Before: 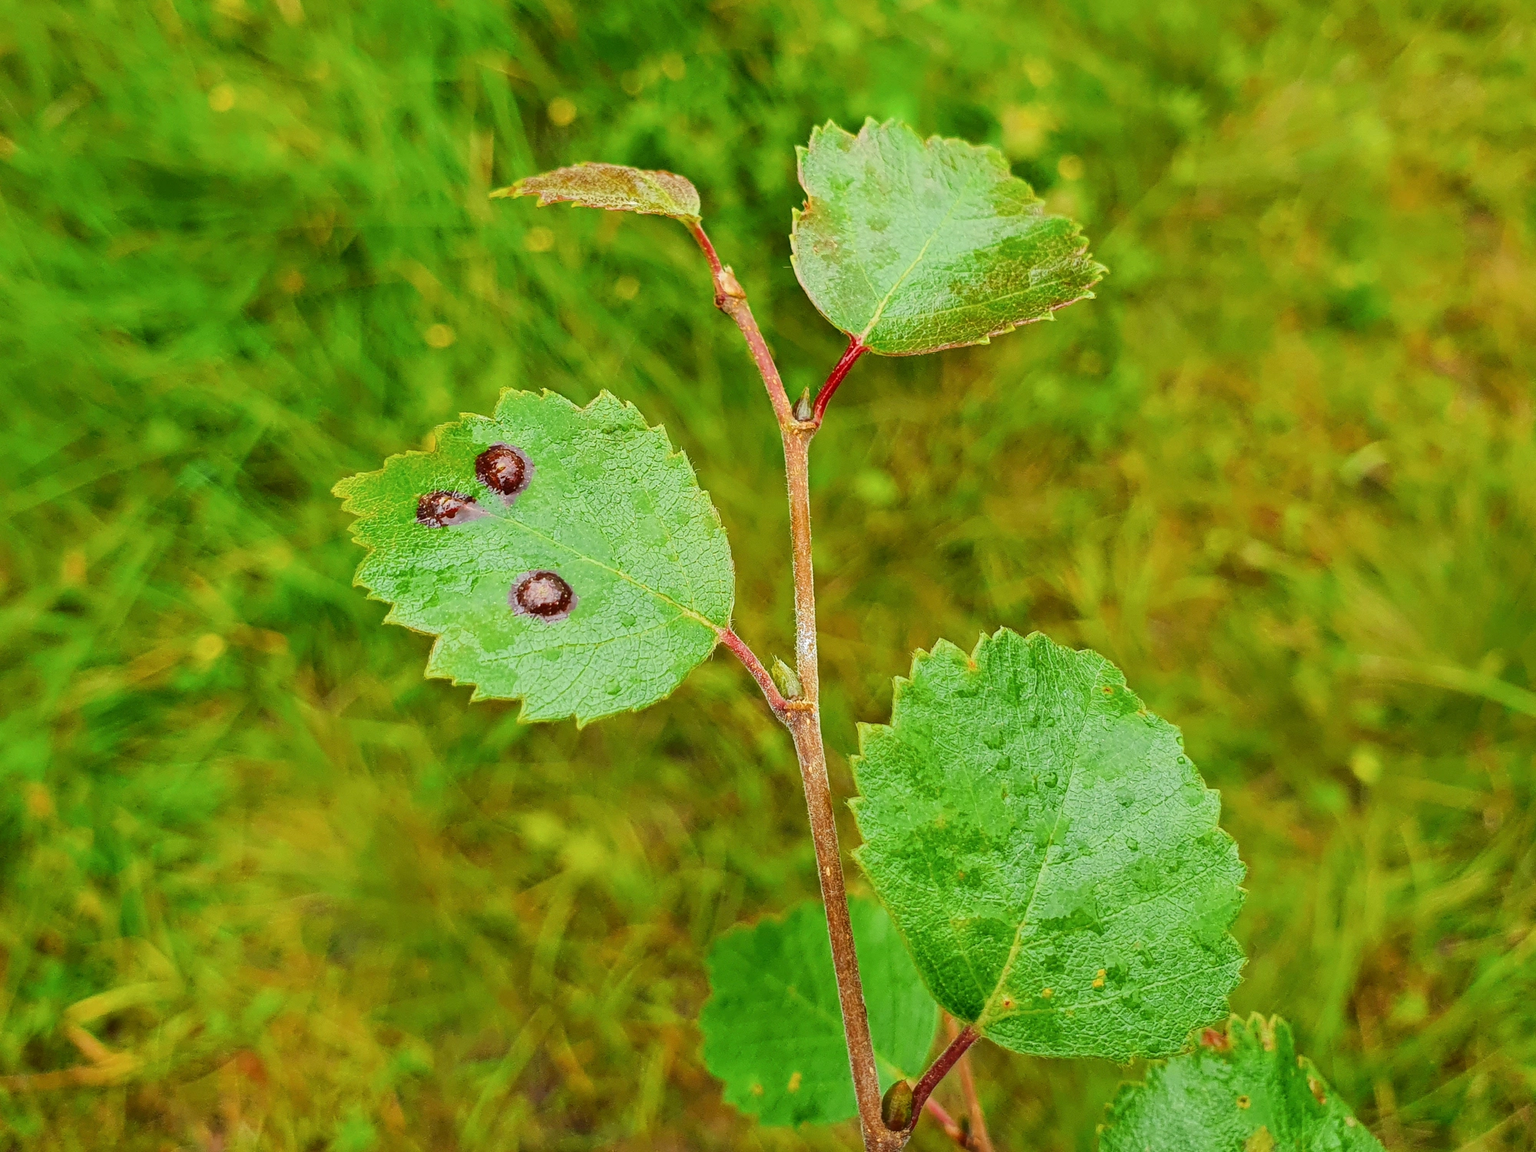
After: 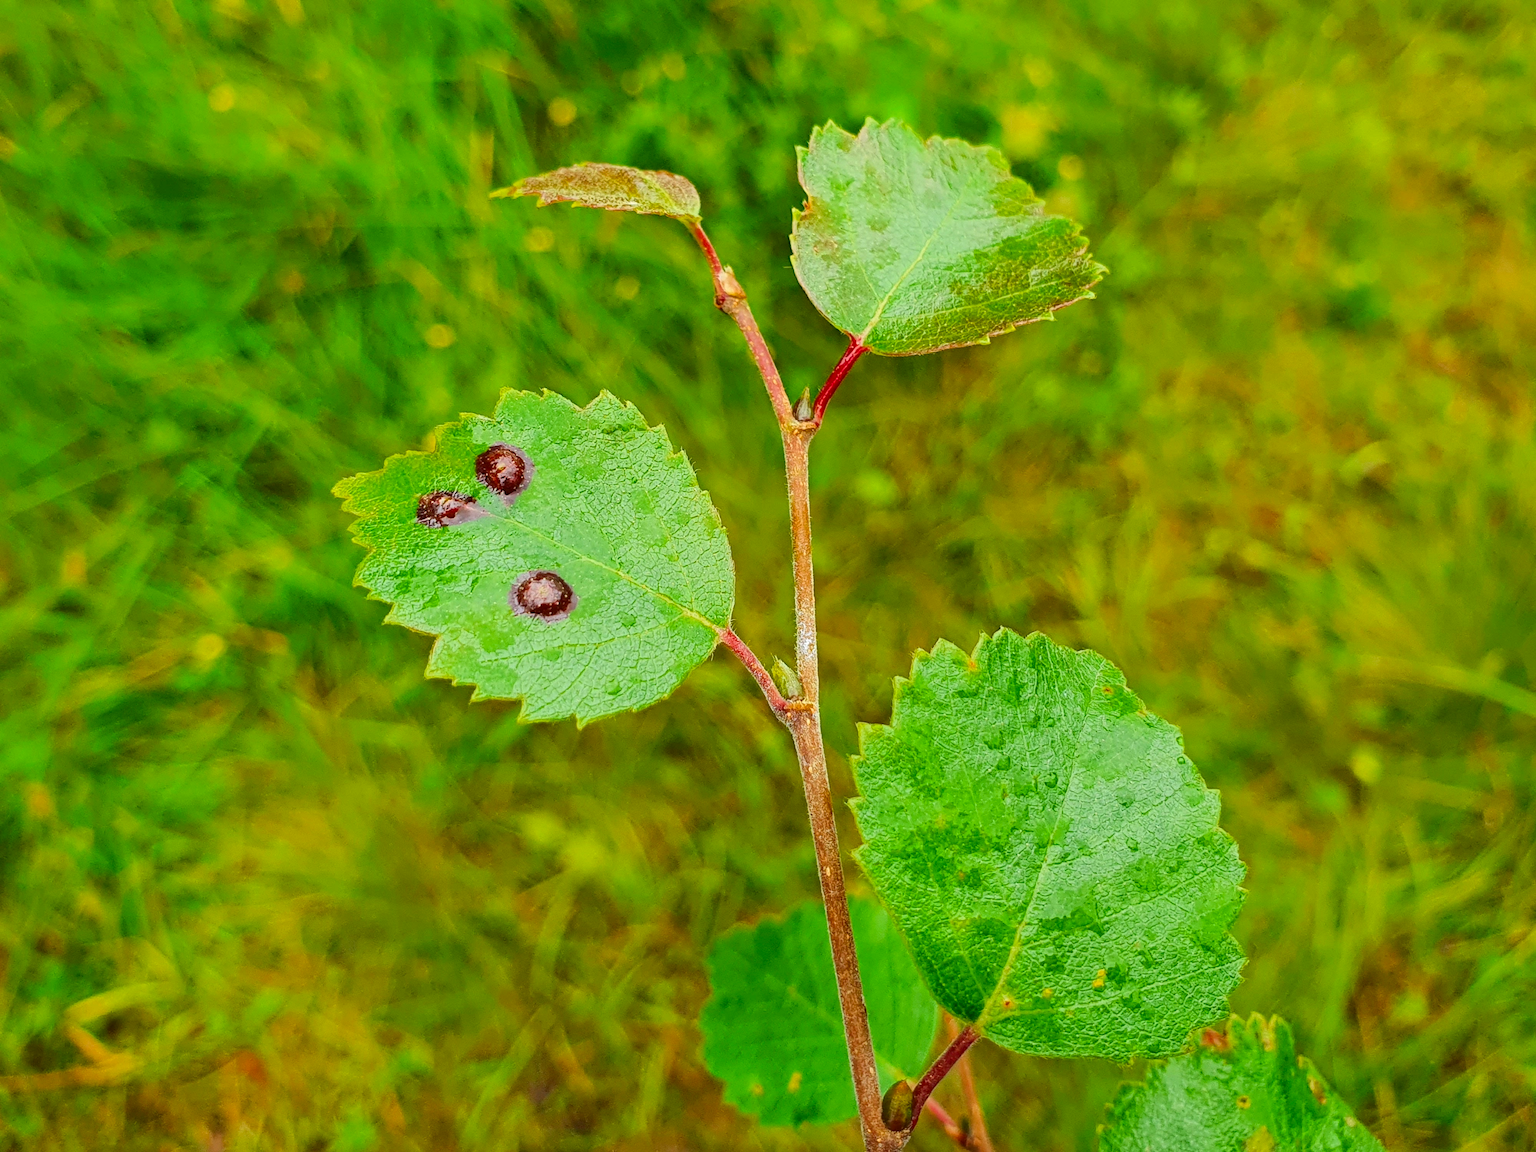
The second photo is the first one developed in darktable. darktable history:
contrast brightness saturation: contrast 0.042, saturation 0.16
